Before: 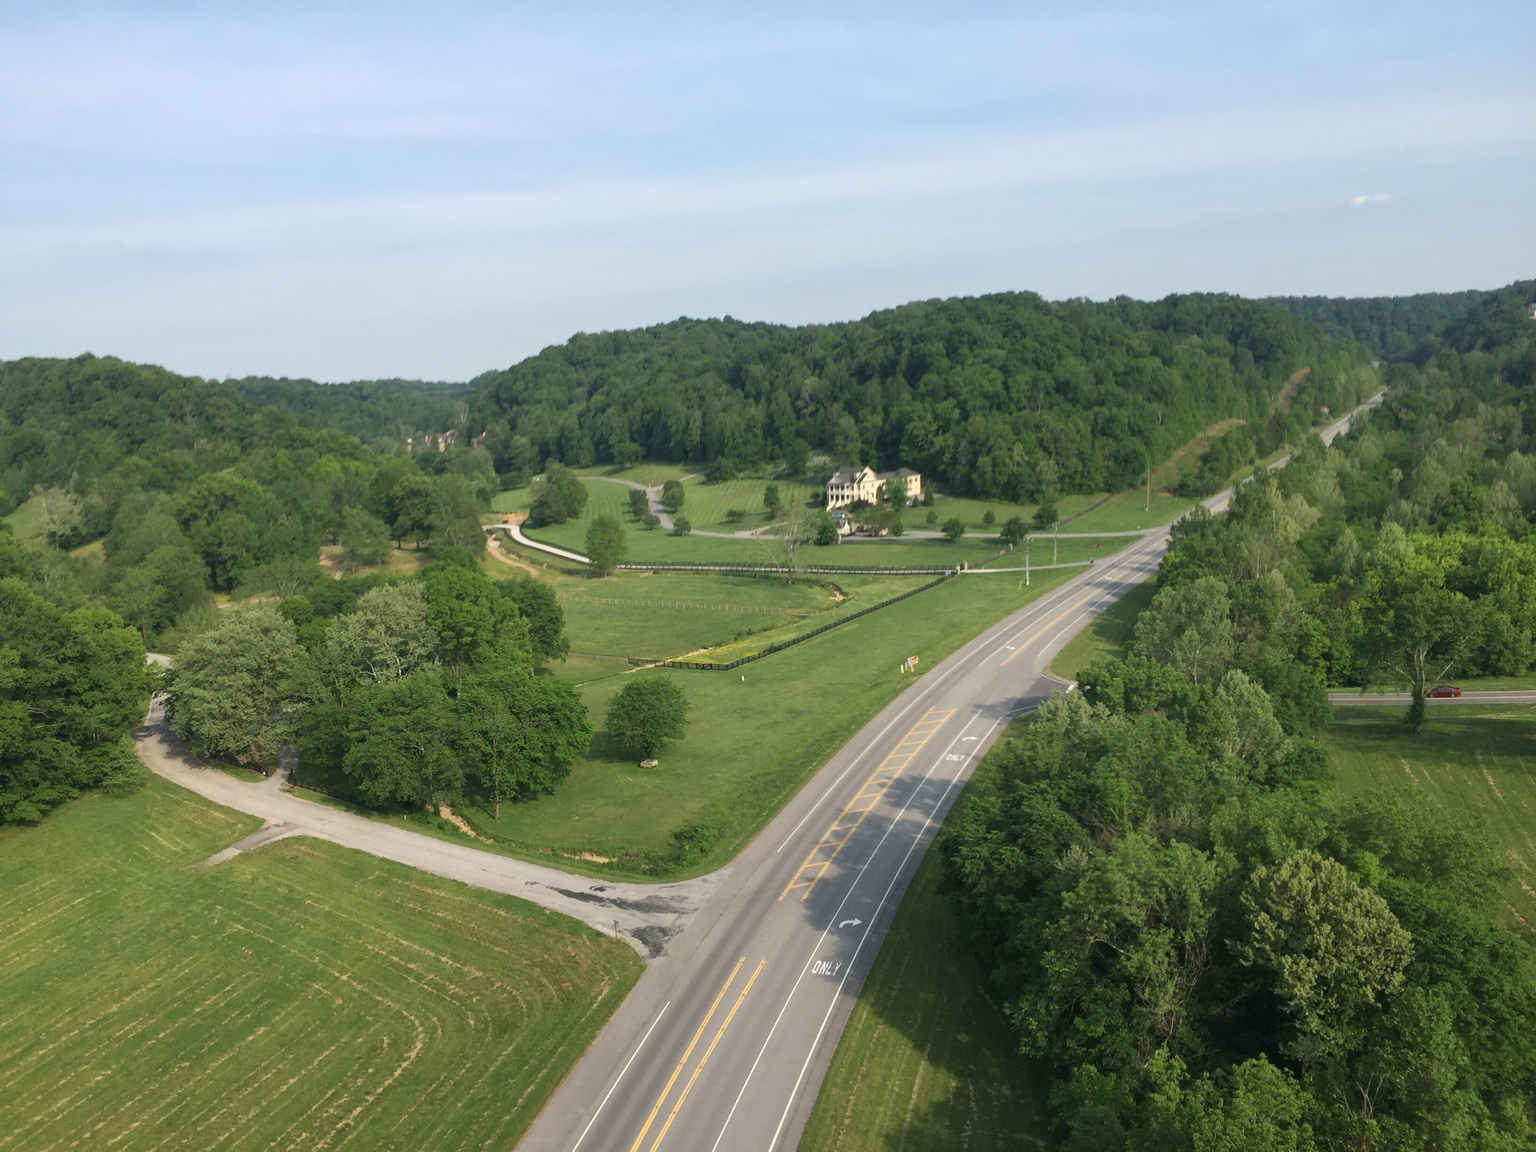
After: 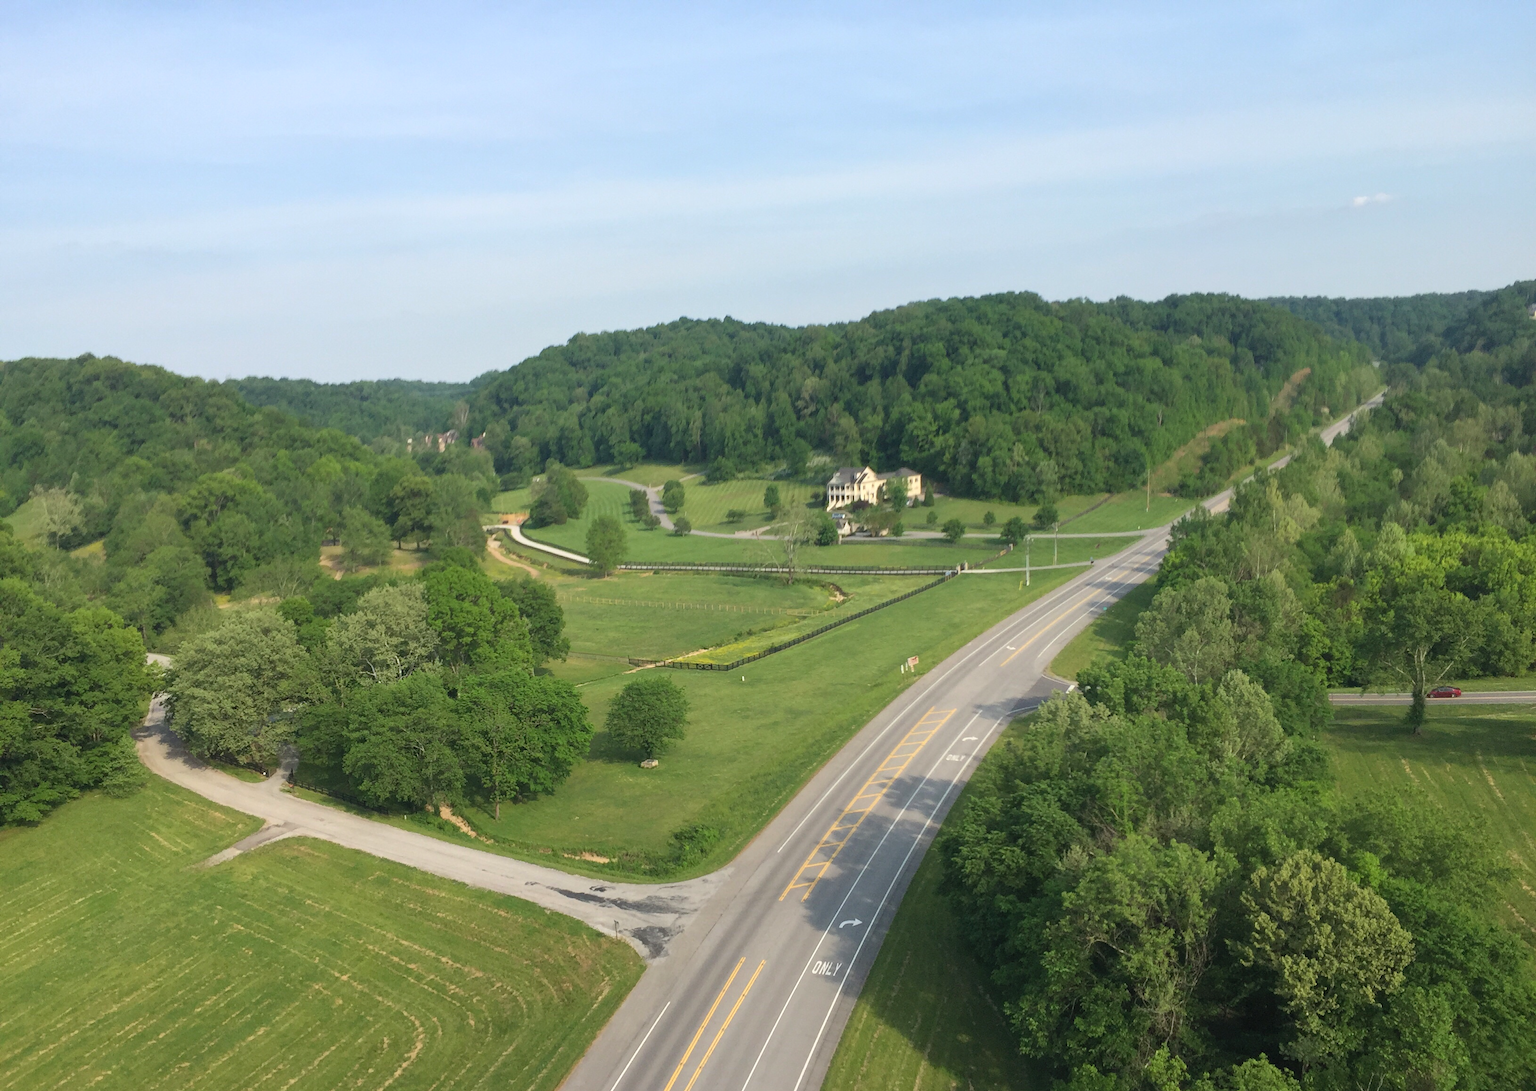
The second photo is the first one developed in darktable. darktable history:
contrast brightness saturation: contrast 0.035, brightness 0.066, saturation 0.13
crop and rotate: top 0.012%, bottom 5.243%
tone equalizer: on, module defaults
